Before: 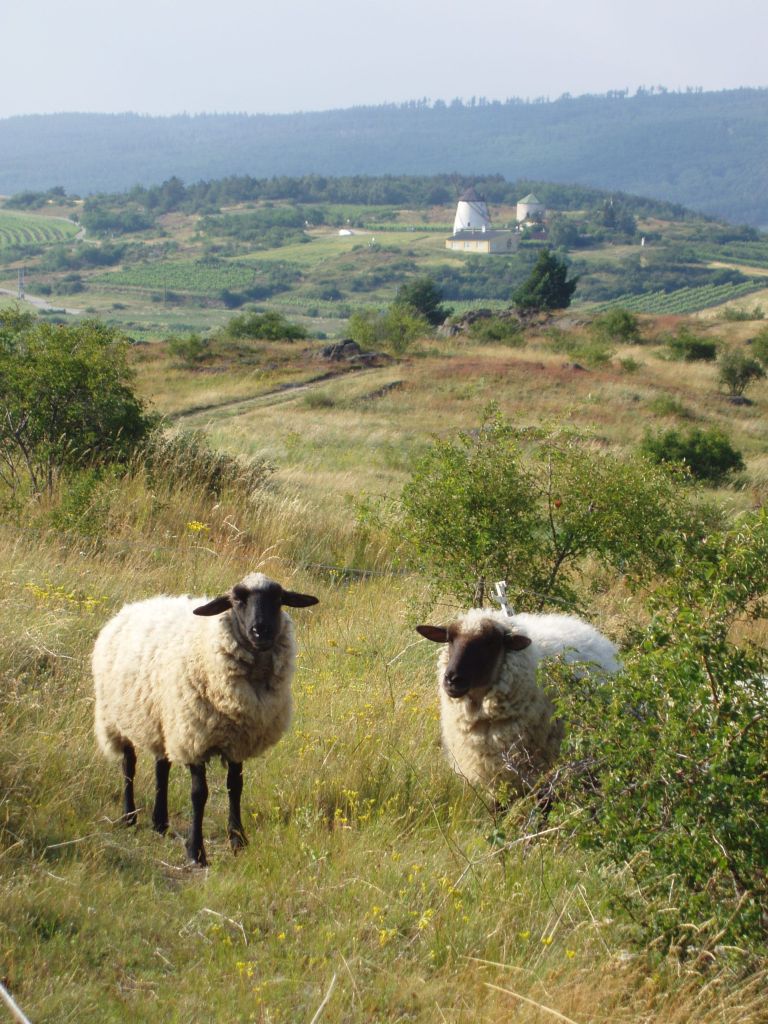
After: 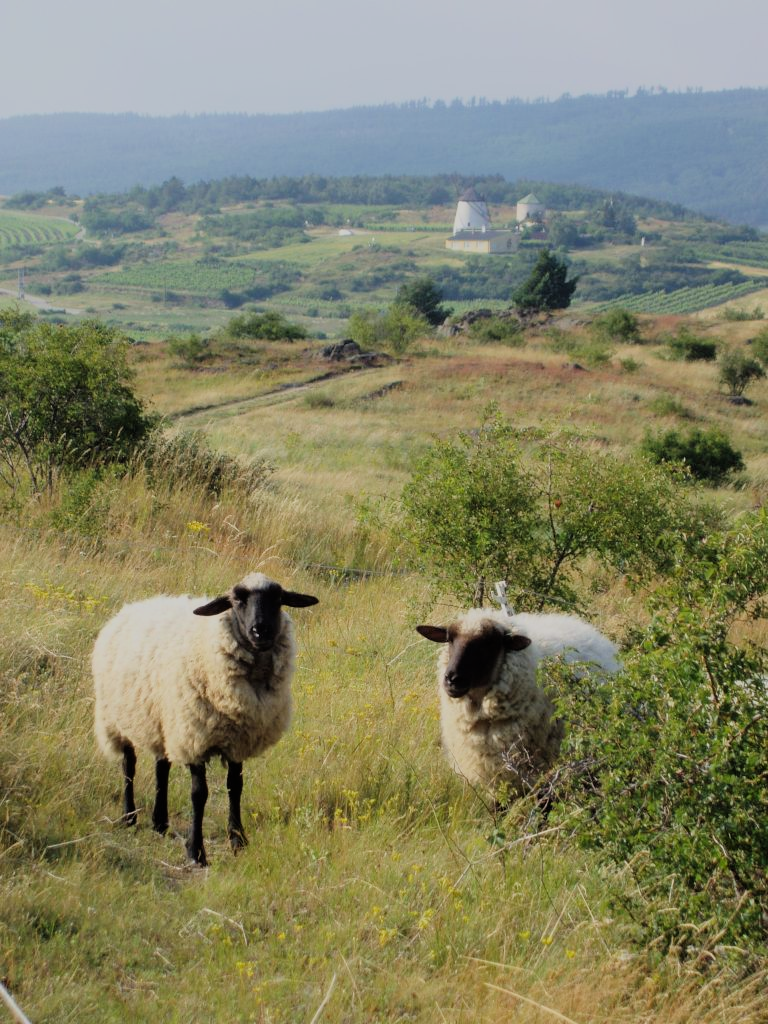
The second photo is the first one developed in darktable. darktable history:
filmic rgb: black relative exposure -6.99 EV, white relative exposure 5.66 EV, hardness 2.86, color science v6 (2022)
